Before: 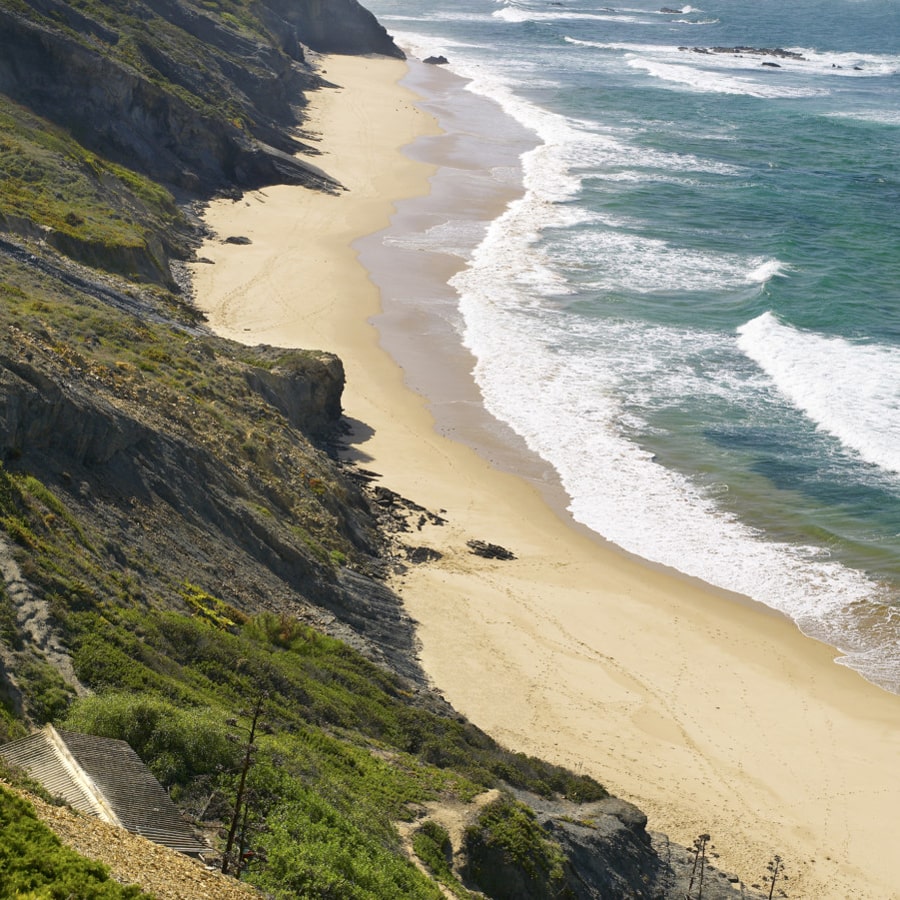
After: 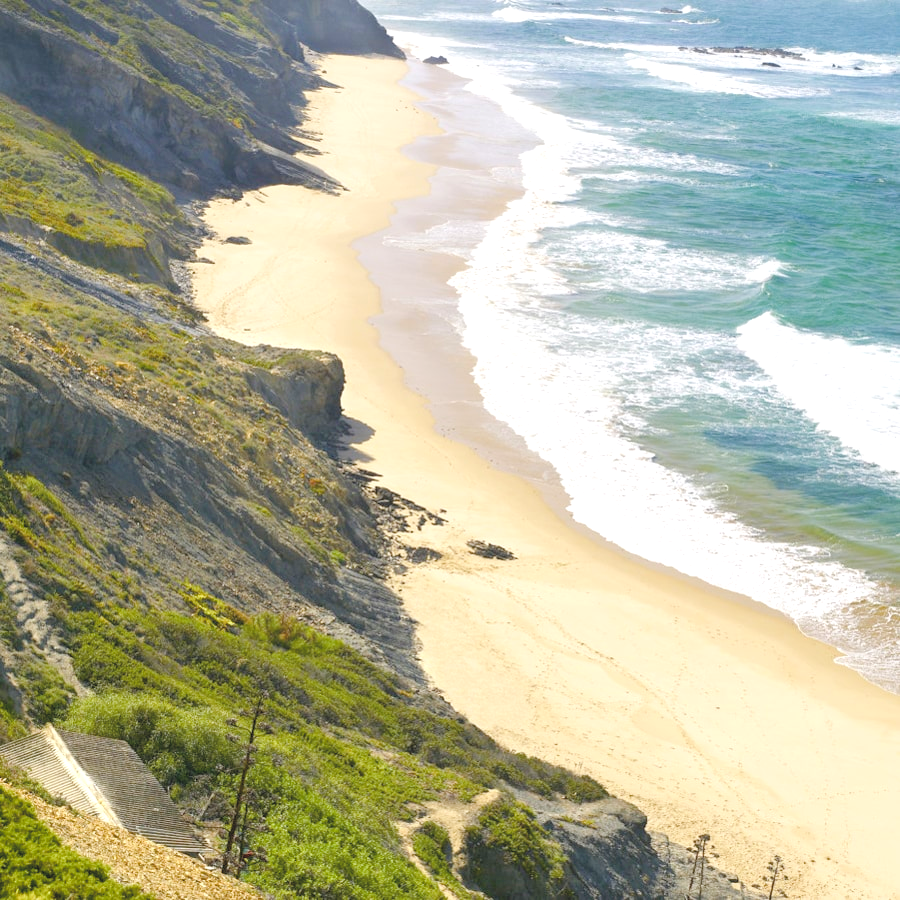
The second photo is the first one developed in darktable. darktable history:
color balance rgb: perceptual saturation grading › global saturation 25%, perceptual saturation grading › highlights -50%, perceptual saturation grading › shadows 30%, perceptual brilliance grading › global brilliance 12%, global vibrance 20%
contrast brightness saturation: brightness 0.28
